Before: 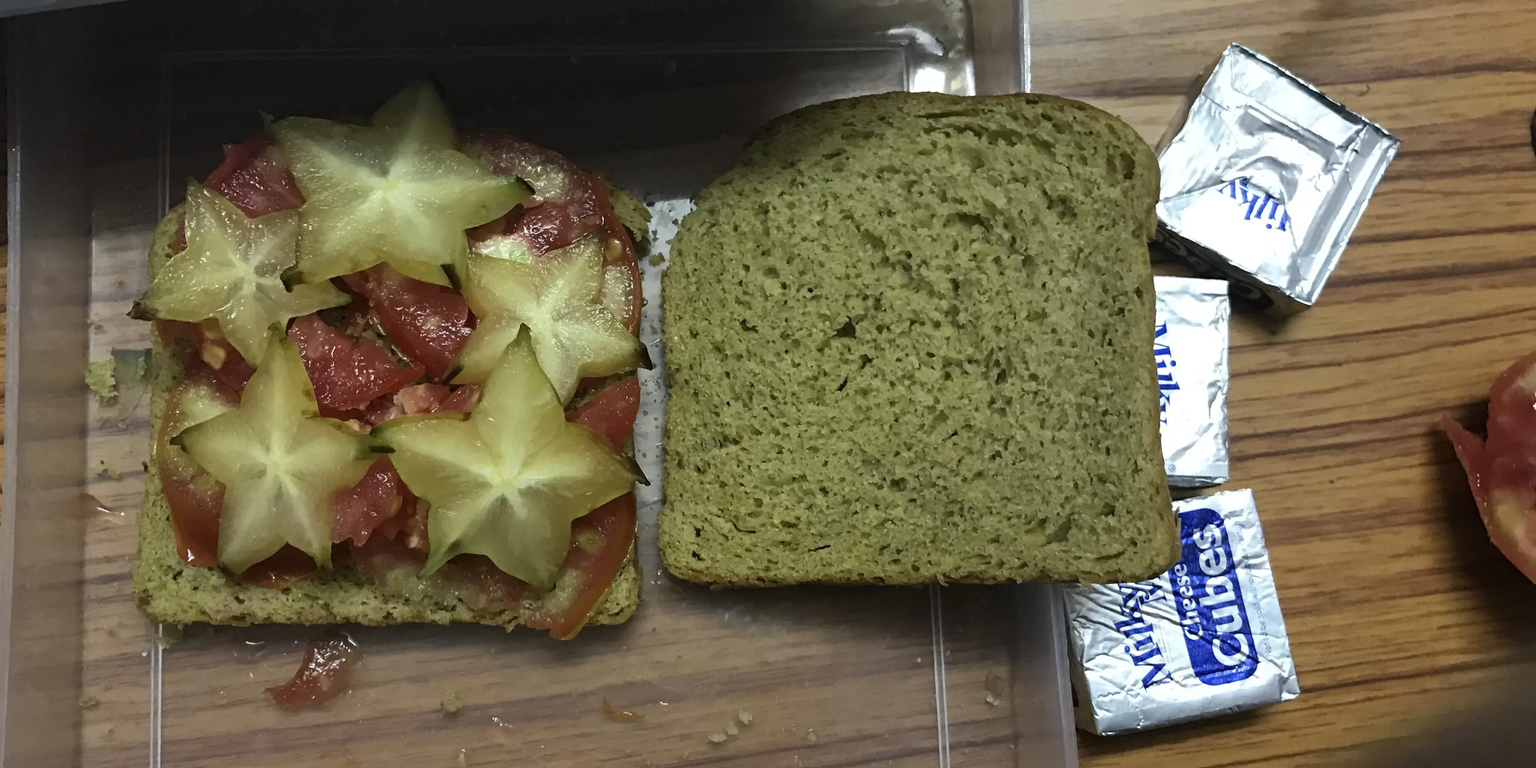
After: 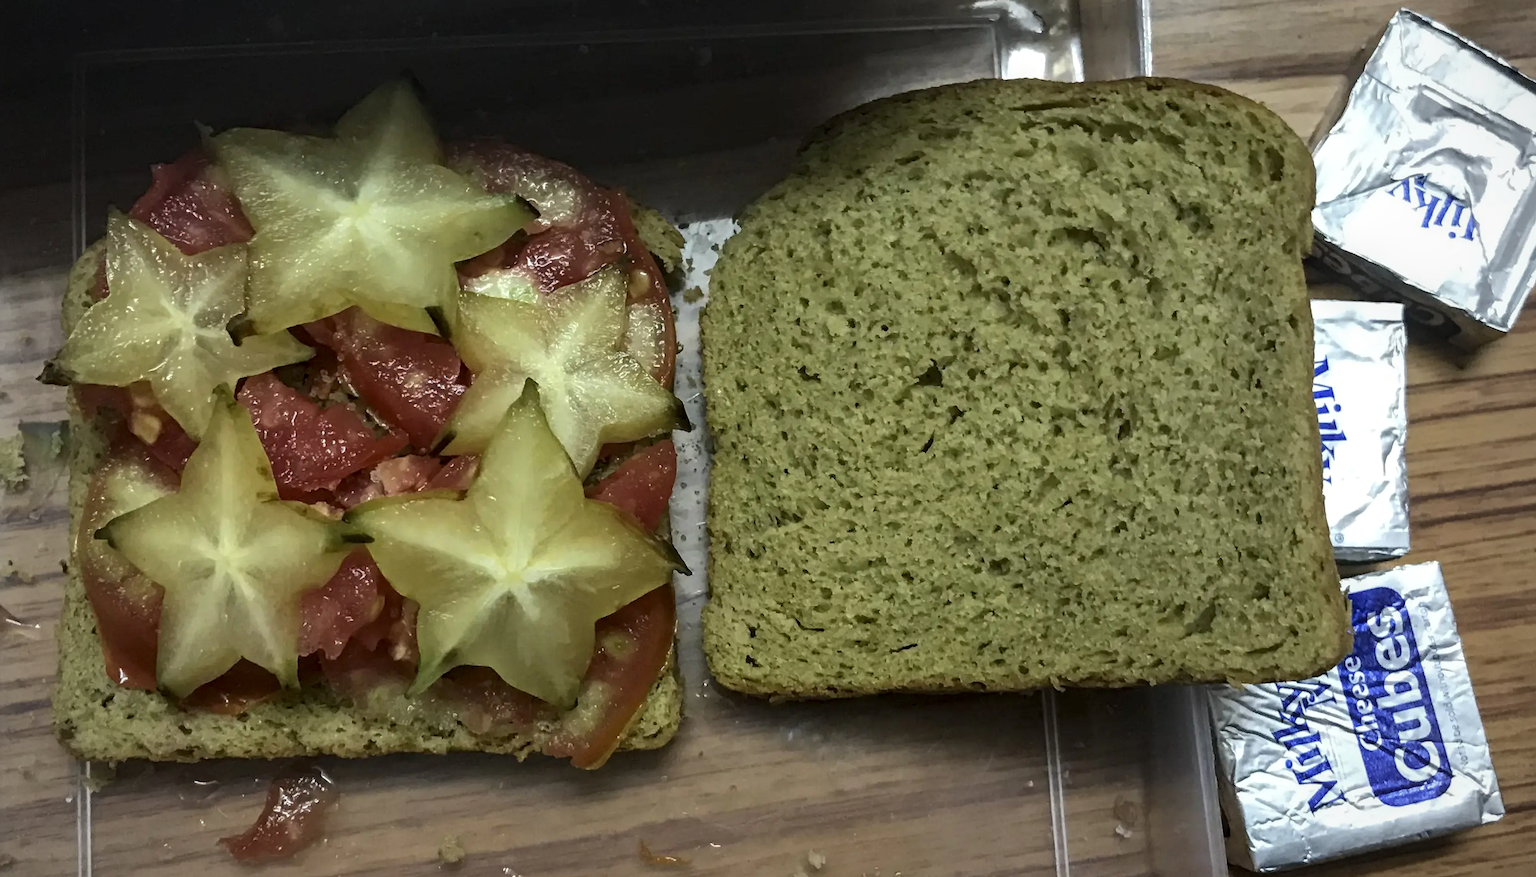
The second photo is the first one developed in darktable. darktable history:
local contrast: on, module defaults
crop and rotate: angle 1.39°, left 4.153%, top 1.081%, right 11.449%, bottom 2.419%
vignetting: brightness -0.339
